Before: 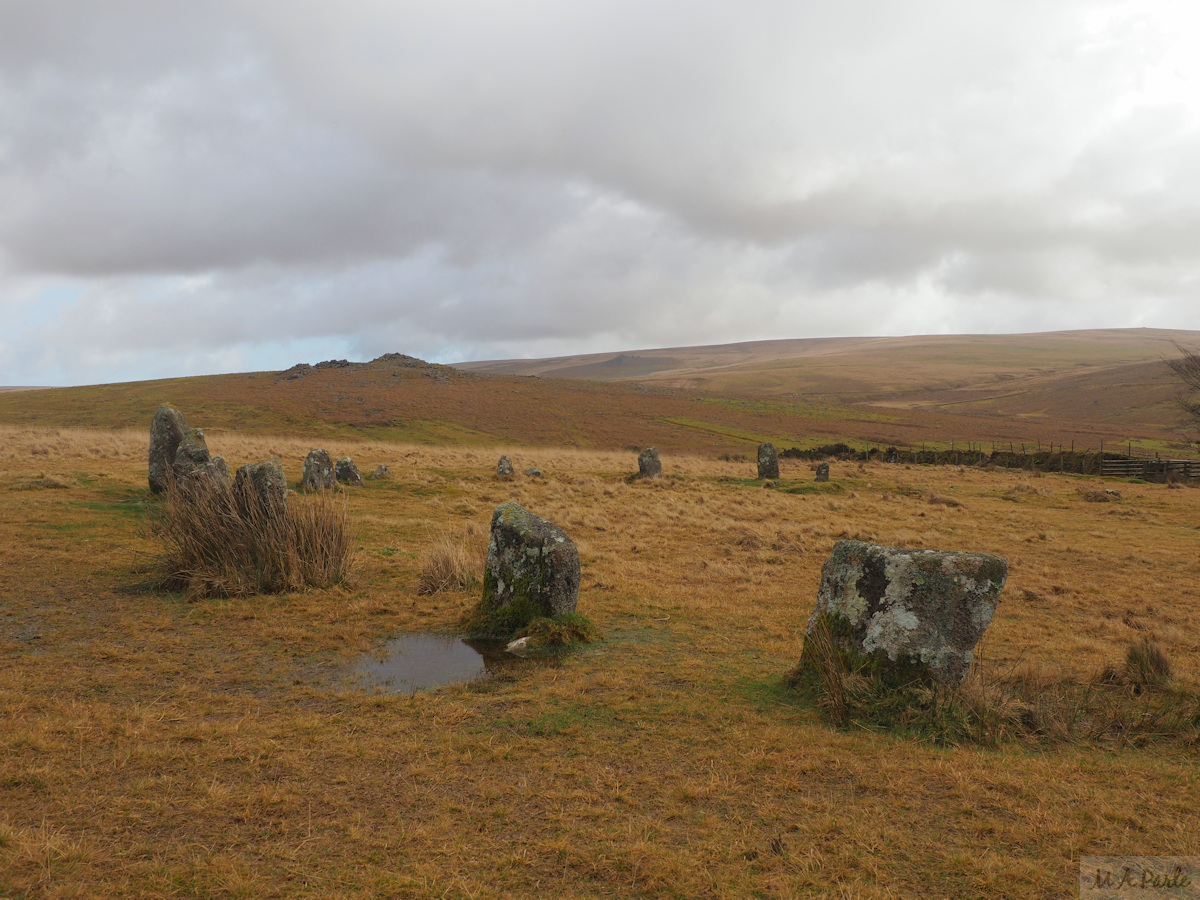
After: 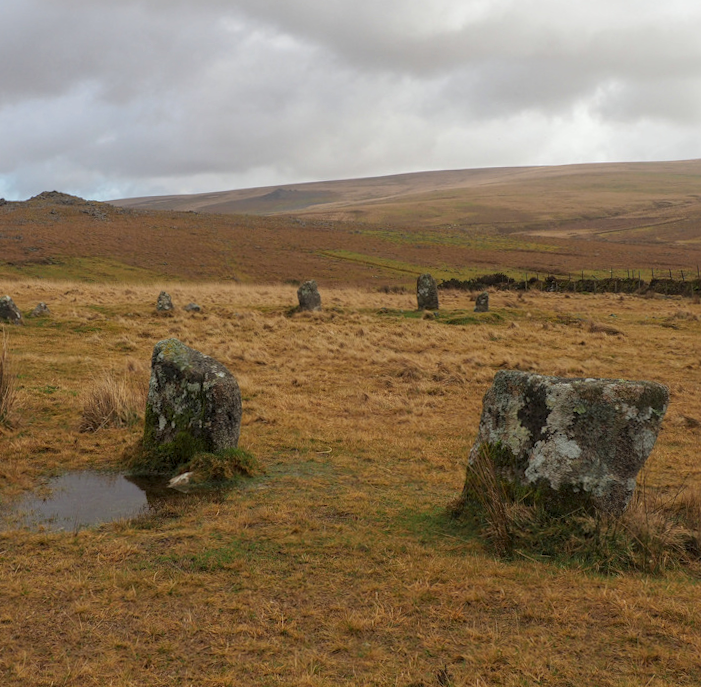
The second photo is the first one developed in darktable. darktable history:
local contrast: on, module defaults
rotate and perspective: rotation -1°, crop left 0.011, crop right 0.989, crop top 0.025, crop bottom 0.975
crop and rotate: left 28.256%, top 17.734%, right 12.656%, bottom 3.573%
